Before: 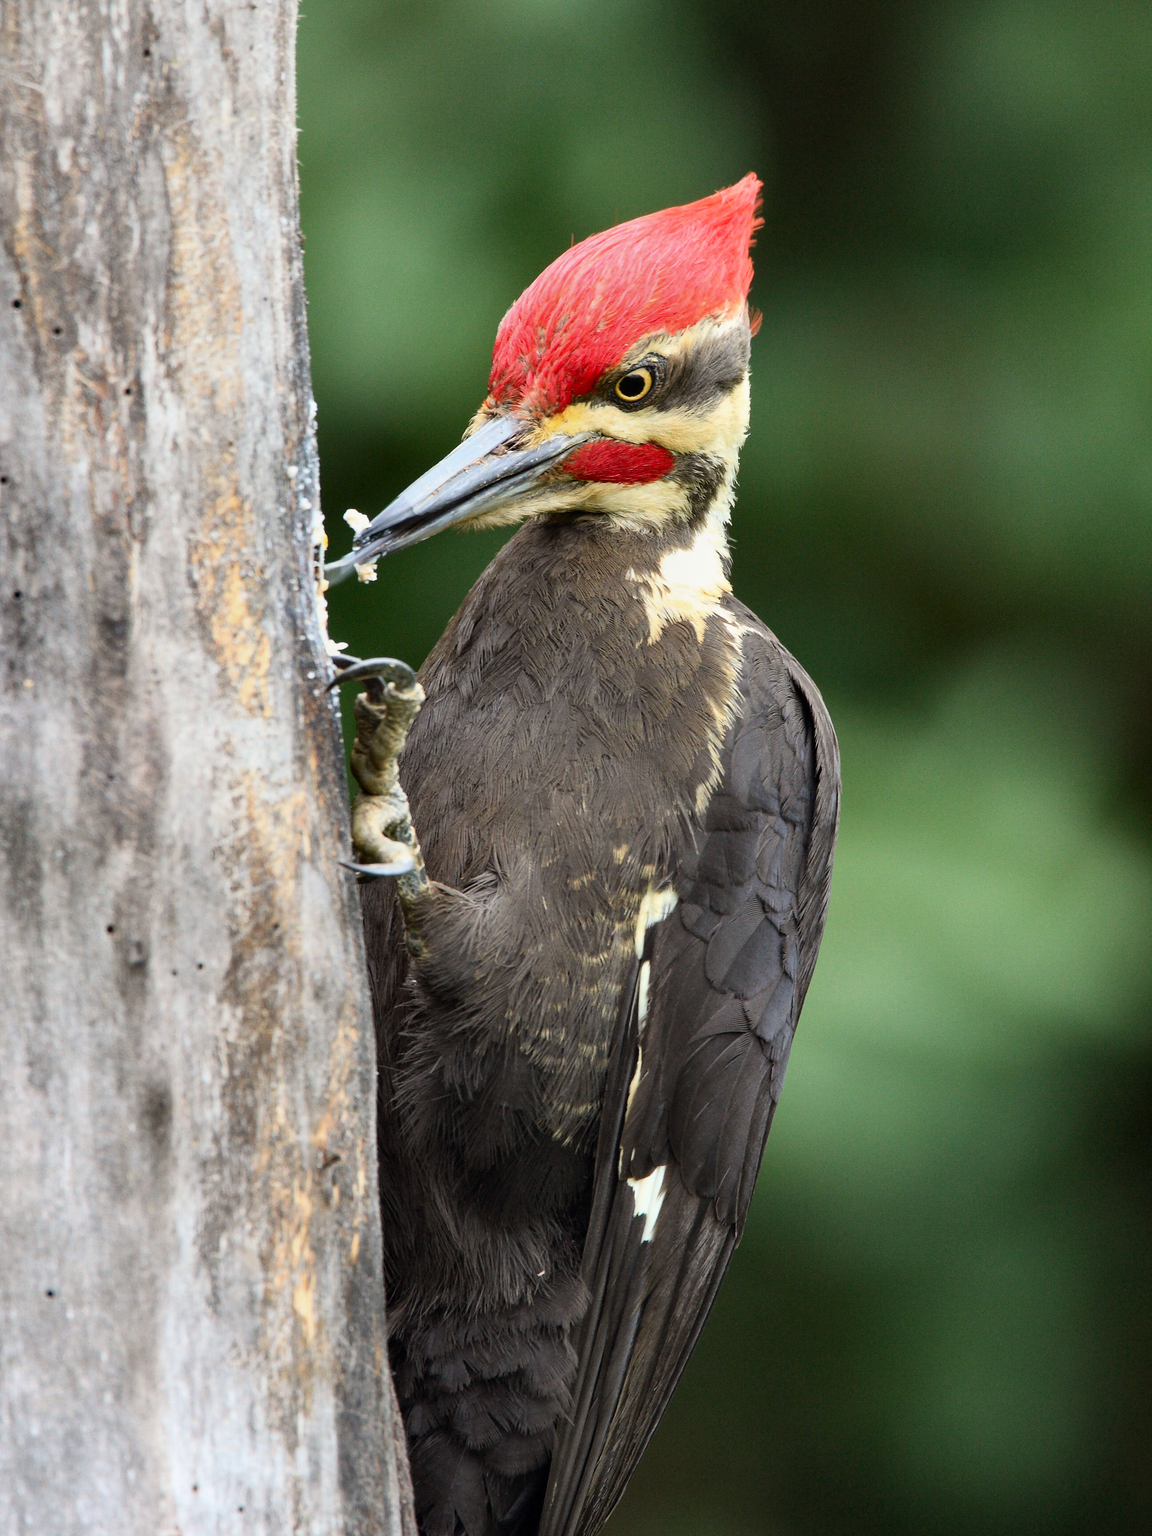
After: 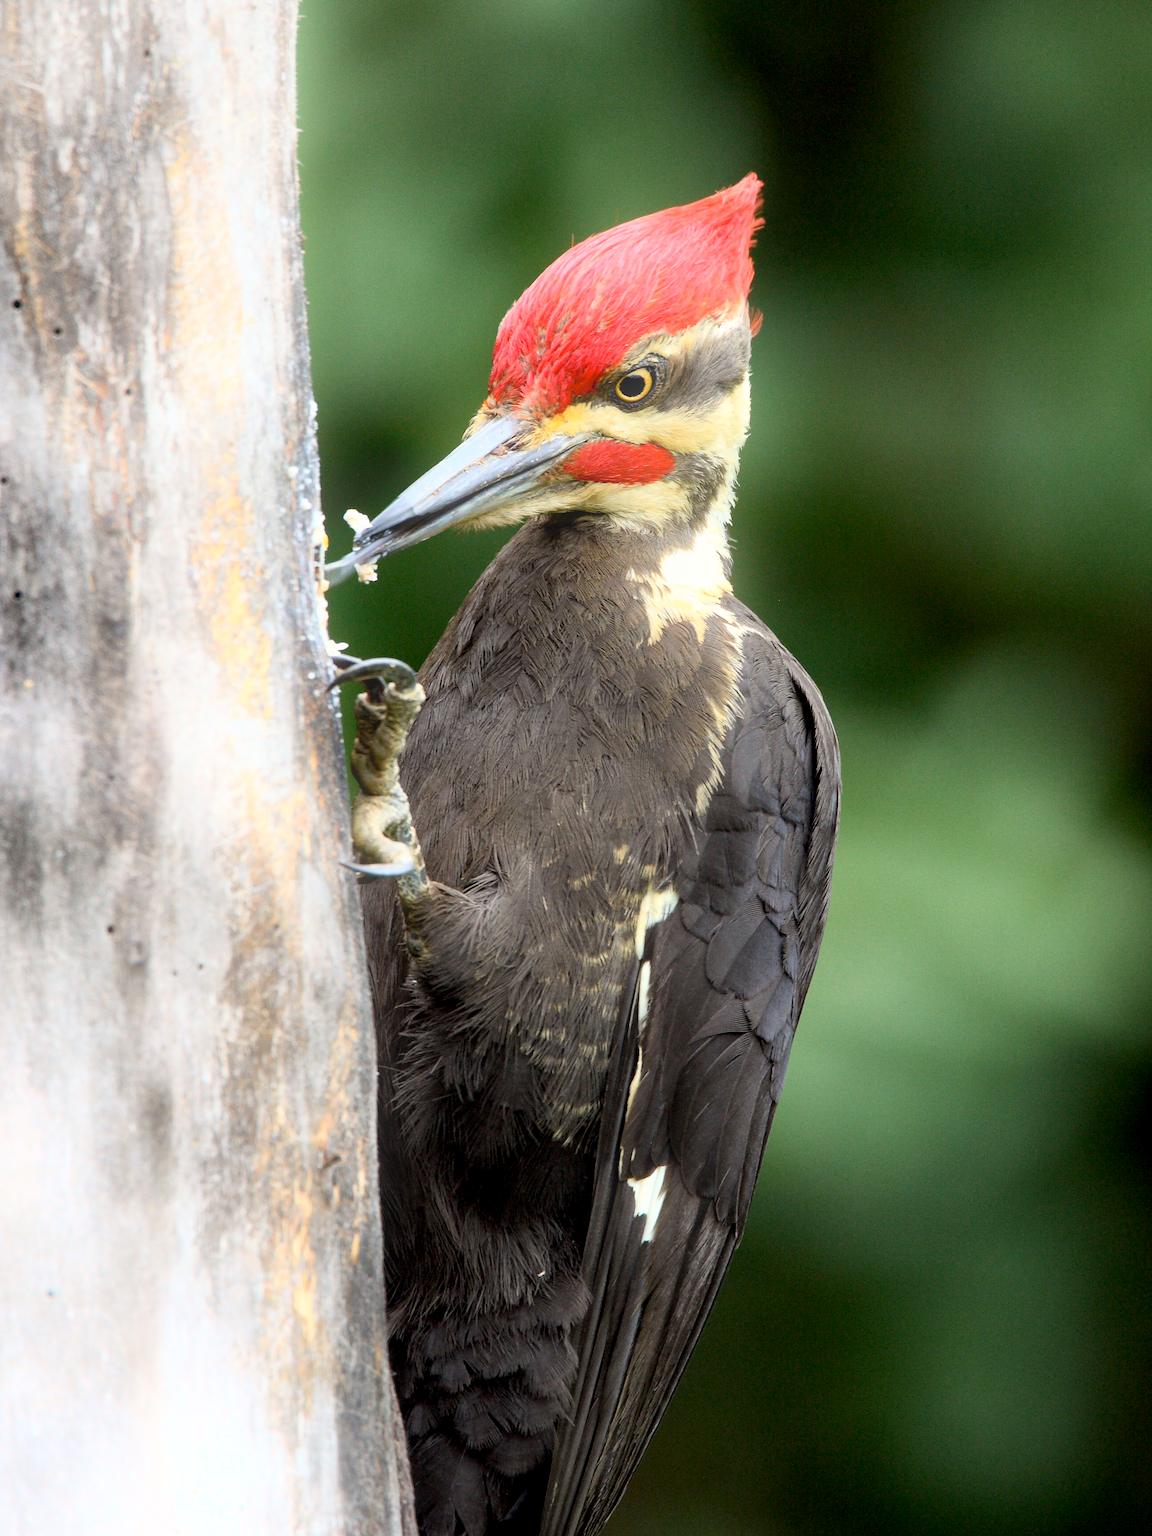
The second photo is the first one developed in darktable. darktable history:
exposure: black level correction 0.007, exposure 0.093 EV, compensate highlight preservation false
bloom: threshold 82.5%, strength 16.25%
